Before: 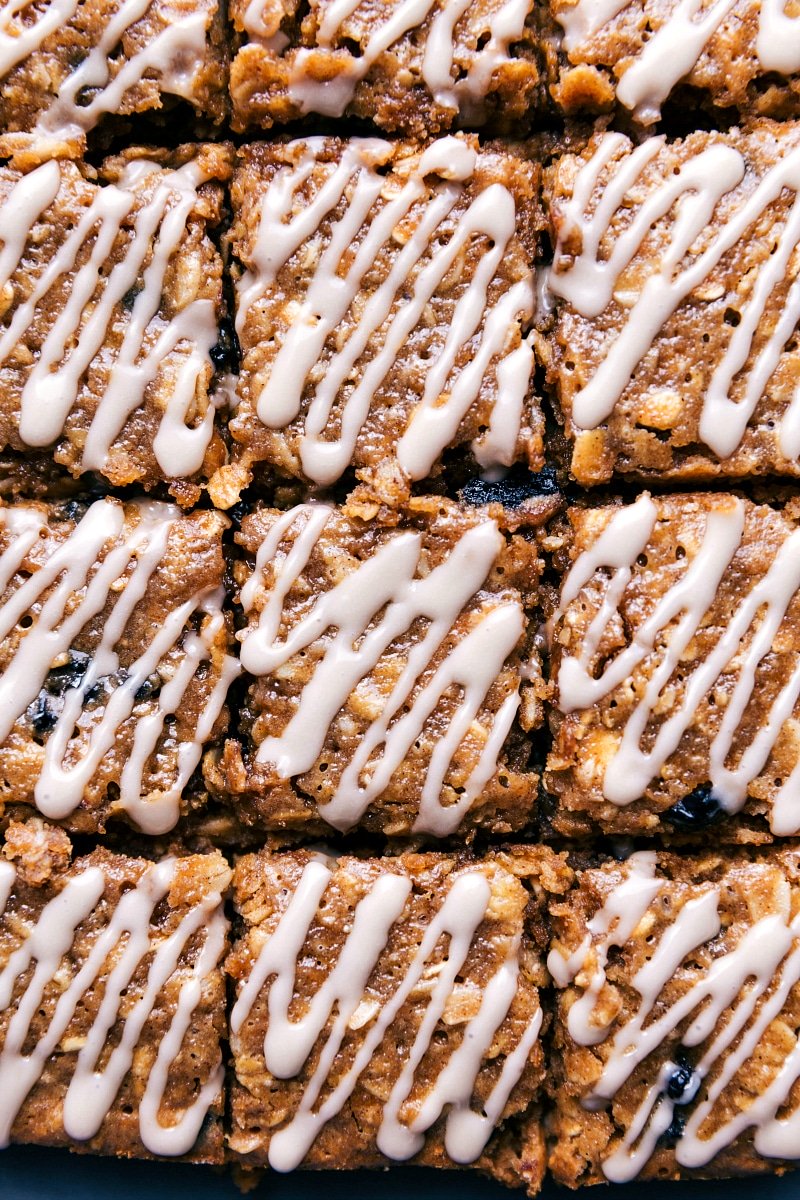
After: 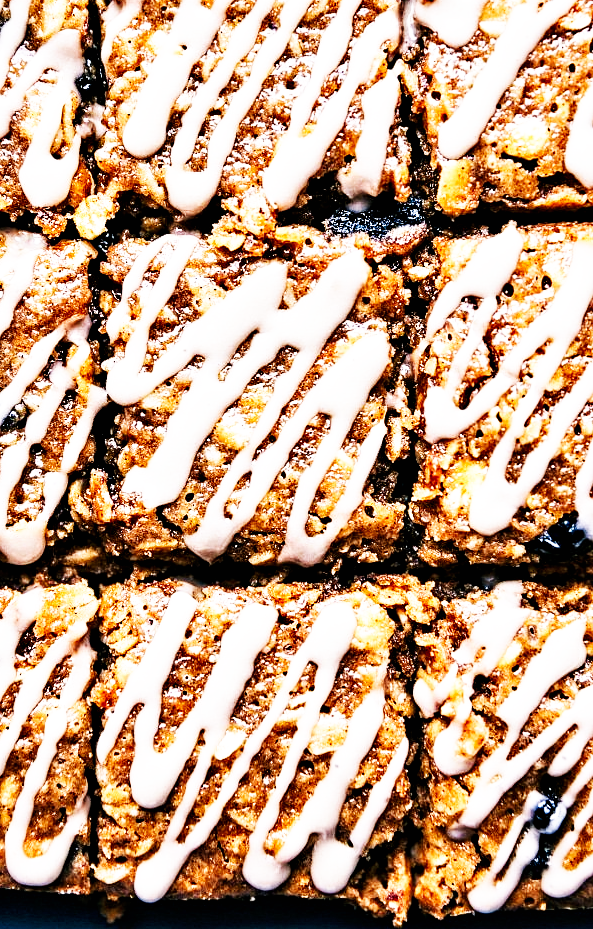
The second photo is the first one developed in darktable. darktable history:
crop: left 16.868%, top 22.553%, right 8.945%
base curve: curves: ch0 [(0, 0) (0.007, 0.004) (0.027, 0.03) (0.046, 0.07) (0.207, 0.54) (0.442, 0.872) (0.673, 0.972) (1, 1)], exposure shift 0.01, preserve colors none
contrast equalizer: y [[0.5, 0.542, 0.583, 0.625, 0.667, 0.708], [0.5 ×6], [0.5 ×6], [0 ×6], [0 ×6]]
